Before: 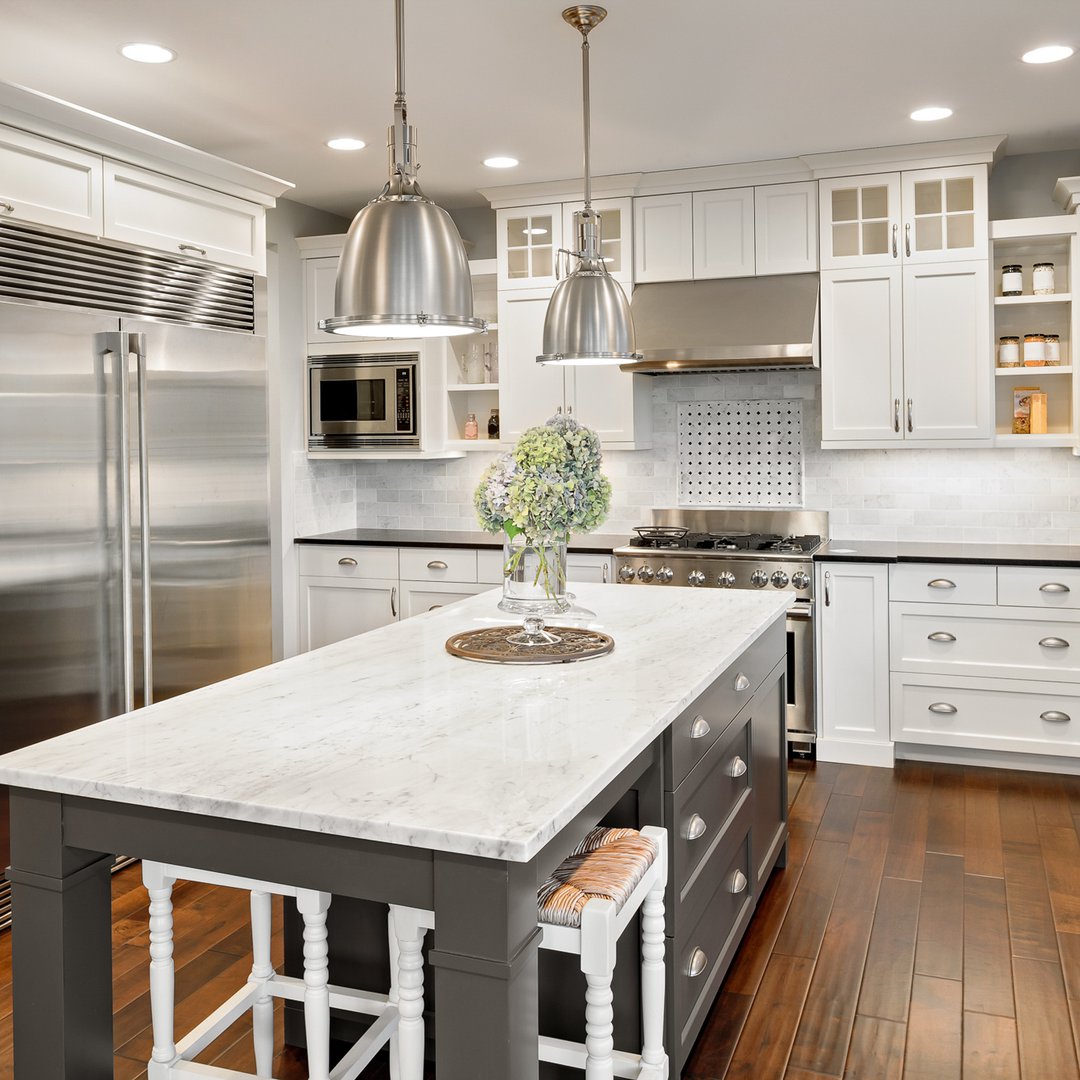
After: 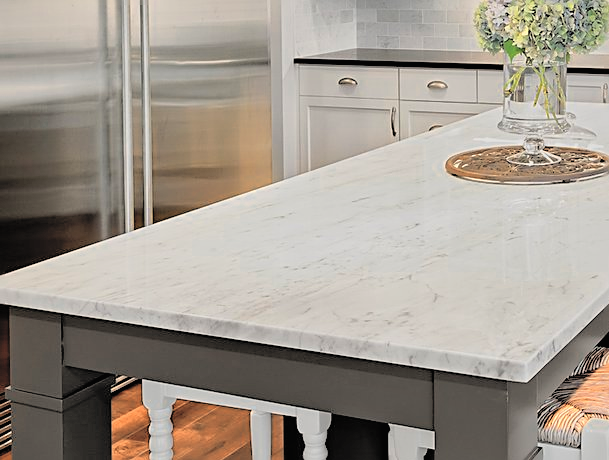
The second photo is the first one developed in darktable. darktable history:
filmic rgb: black relative exposure -3.31 EV, white relative exposure 3.45 EV, hardness 2.36, contrast 1.103
sharpen: on, module defaults
contrast brightness saturation: contrast 0.2, brightness 0.16, saturation 0.22
crop: top 44.483%, right 43.593%, bottom 12.892%
color zones: curves: ch0 [(0.018, 0.548) (0.197, 0.654) (0.425, 0.447) (0.605, 0.658) (0.732, 0.579)]; ch1 [(0.105, 0.531) (0.224, 0.531) (0.386, 0.39) (0.618, 0.456) (0.732, 0.456) (0.956, 0.421)]; ch2 [(0.039, 0.583) (0.215, 0.465) (0.399, 0.544) (0.465, 0.548) (0.614, 0.447) (0.724, 0.43) (0.882, 0.623) (0.956, 0.632)]
exposure: black level correction -0.014, exposure -0.193 EV, compensate highlight preservation false
shadows and highlights: shadows 60, highlights -60
